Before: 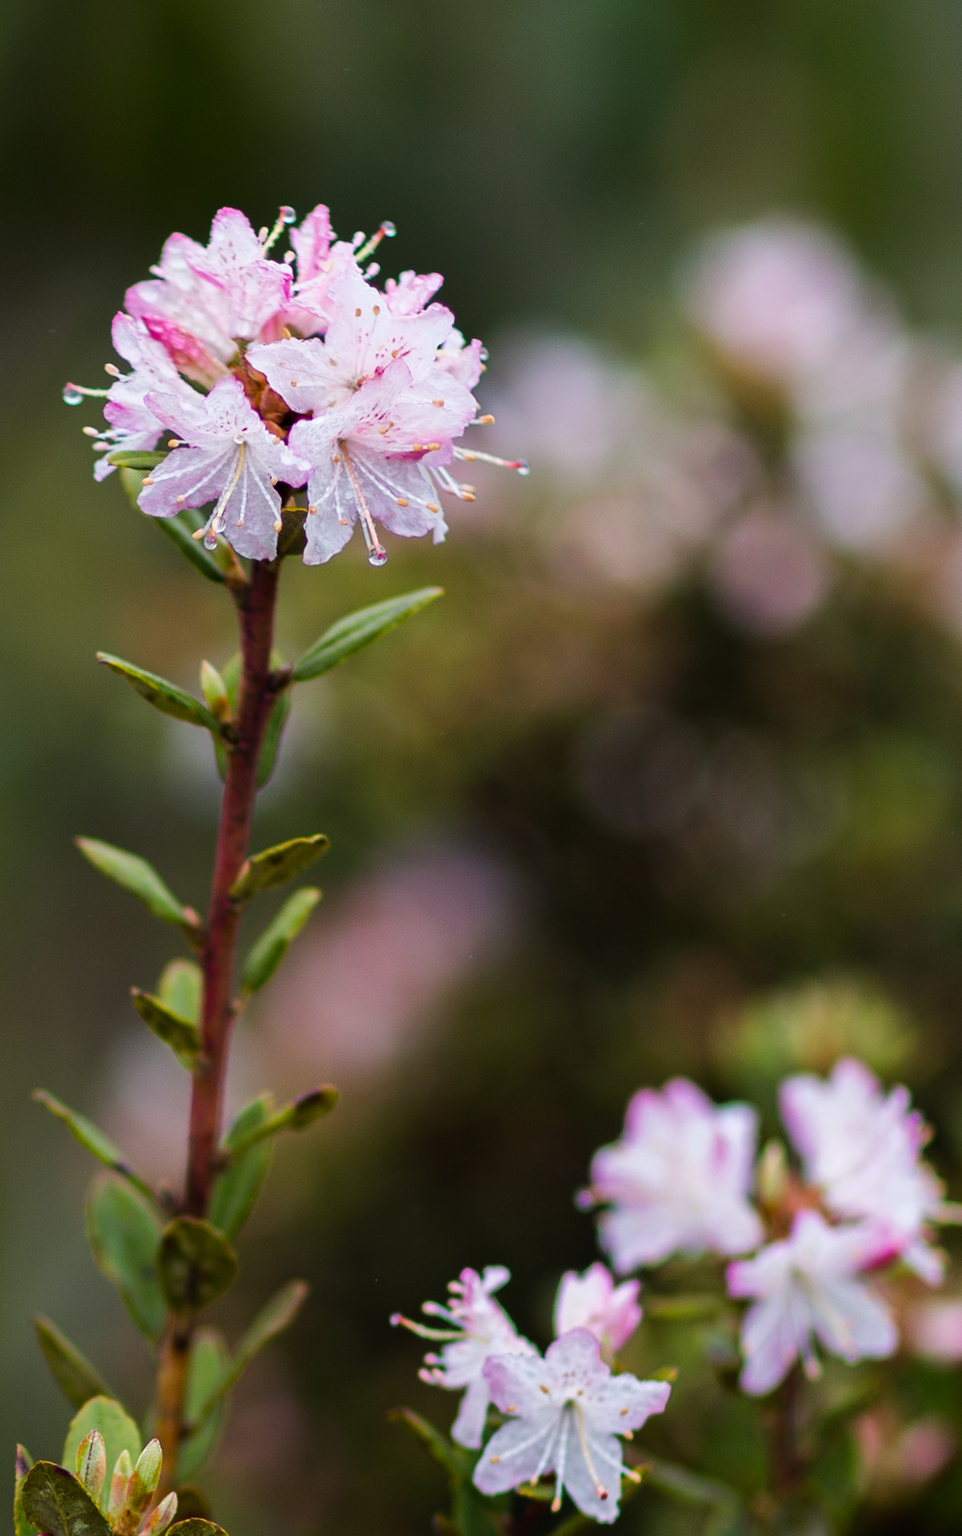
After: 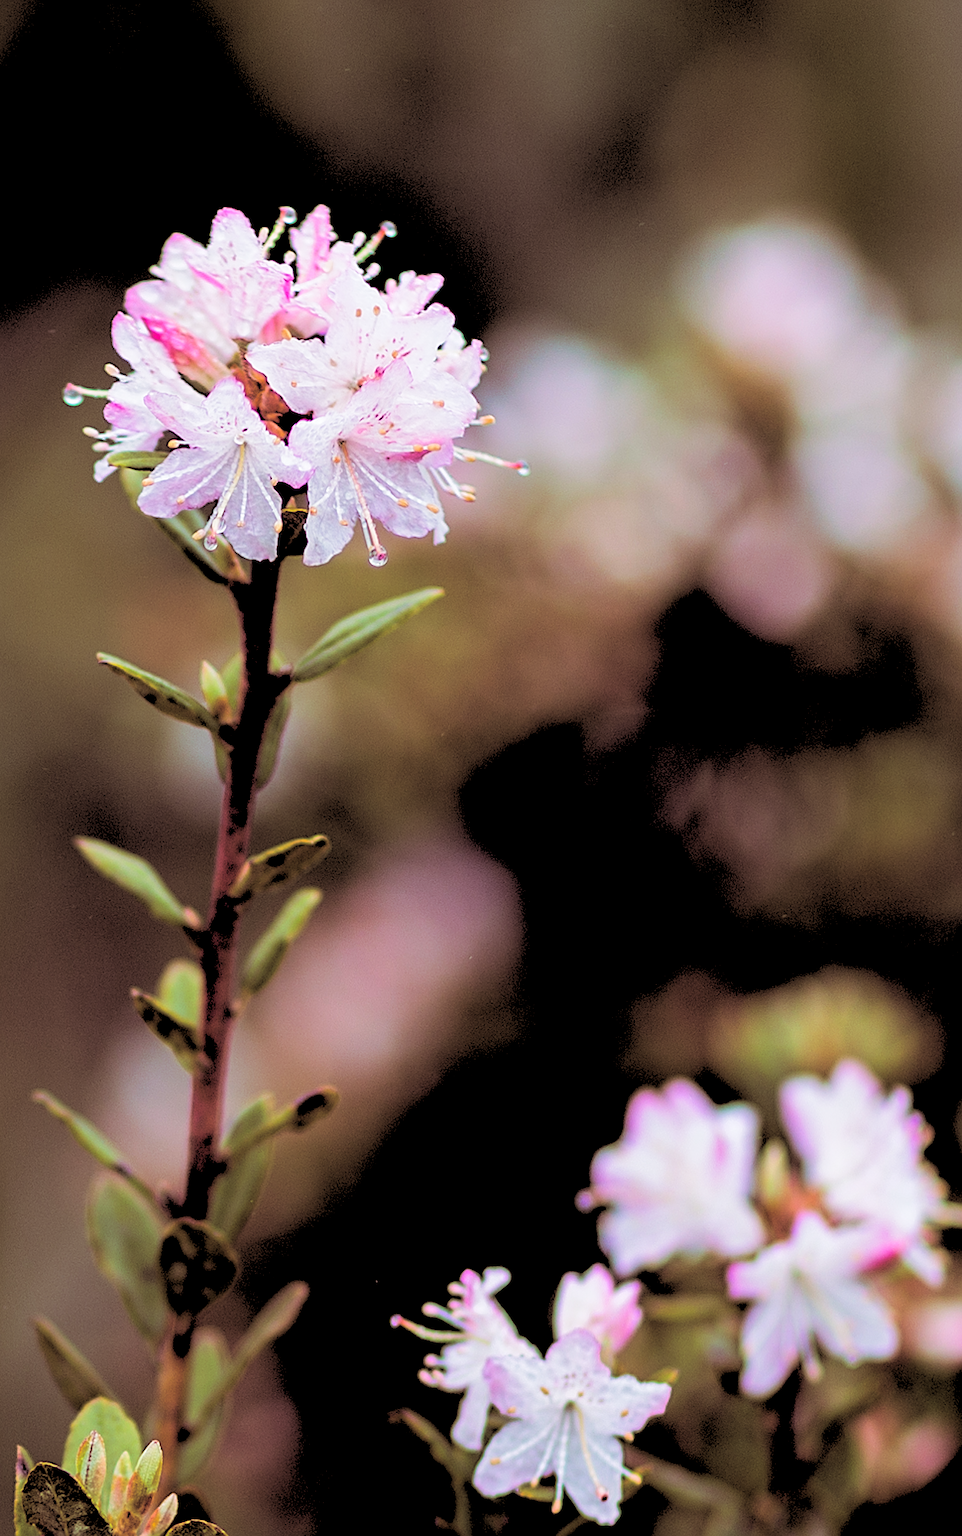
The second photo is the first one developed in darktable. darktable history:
sharpen: on, module defaults
split-toning: shadows › saturation 0.41, highlights › saturation 0, compress 33.55%
crop: bottom 0.071%
rgb levels: levels [[0.027, 0.429, 0.996], [0, 0.5, 1], [0, 0.5, 1]]
